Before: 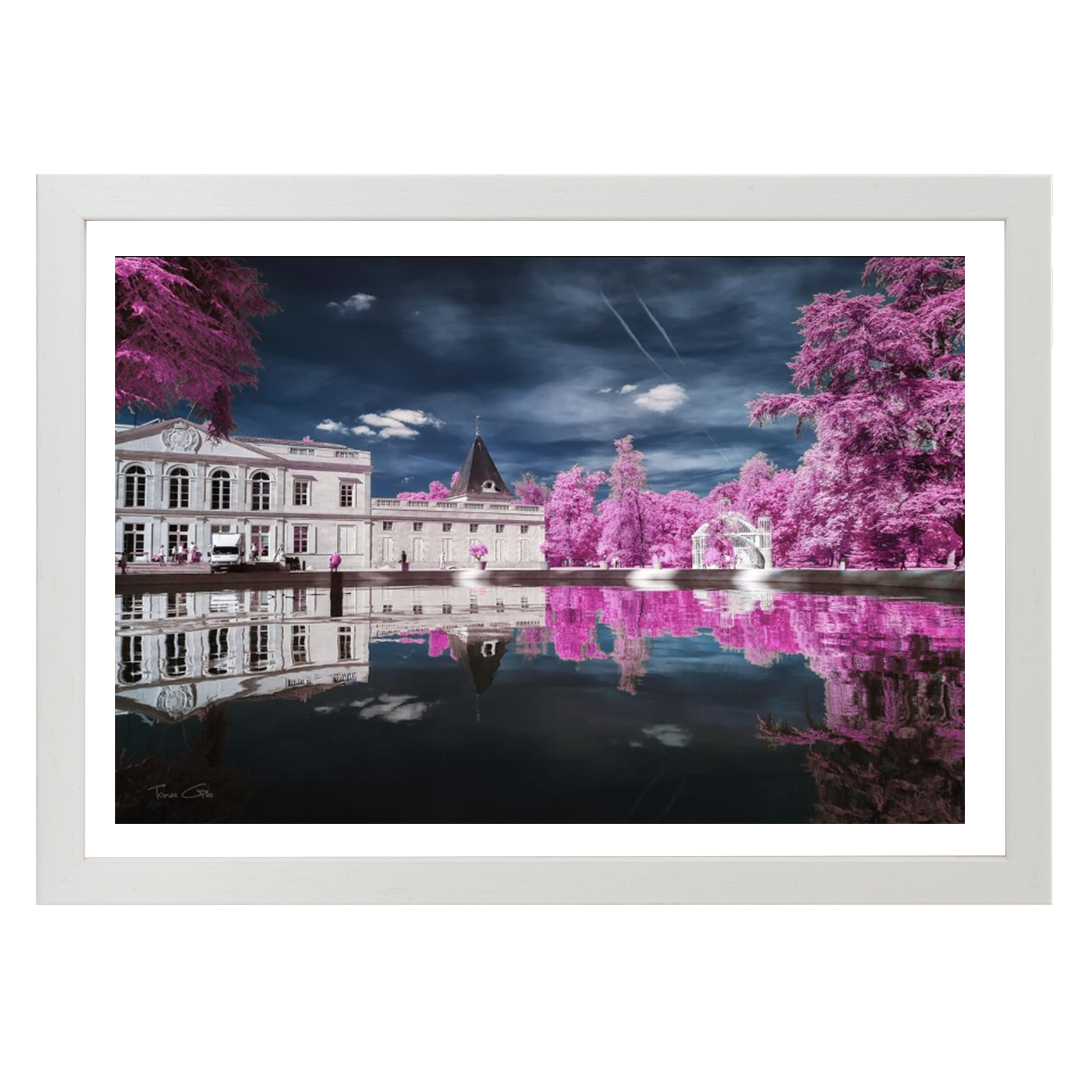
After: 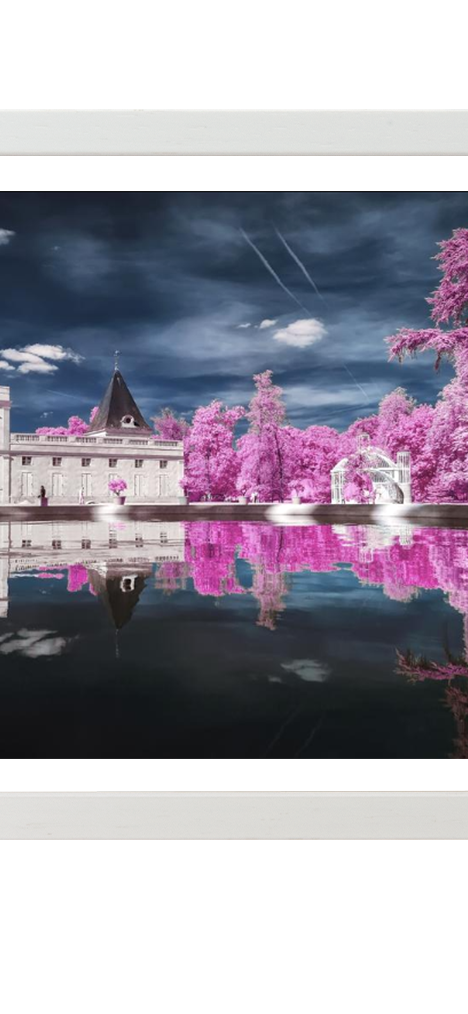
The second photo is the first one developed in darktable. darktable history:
crop: left 33.452%, top 6.025%, right 23.155%
exposure: exposure 0.078 EV, compensate highlight preservation false
